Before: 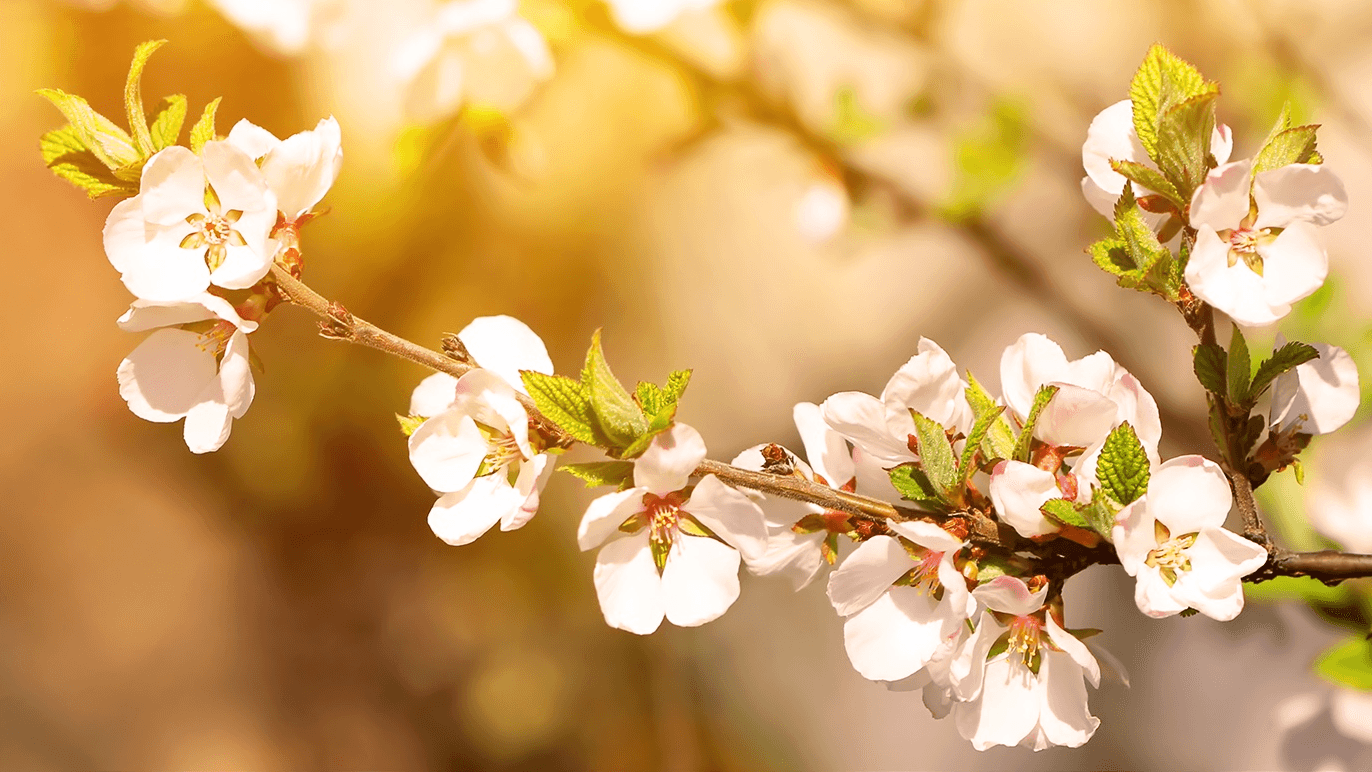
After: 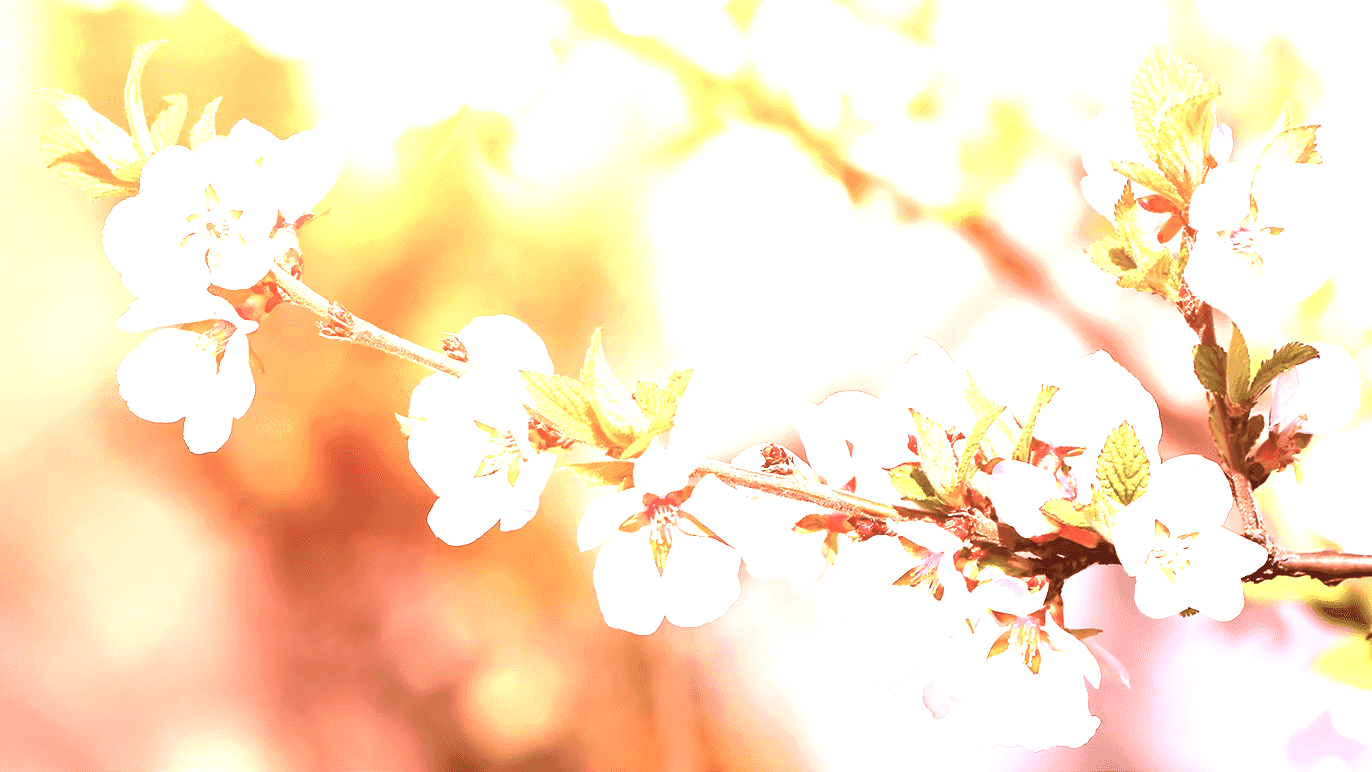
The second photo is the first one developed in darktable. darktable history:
exposure: exposure 1.999 EV, compensate highlight preservation false
color correction: highlights a* 15.03, highlights b* -24.45
